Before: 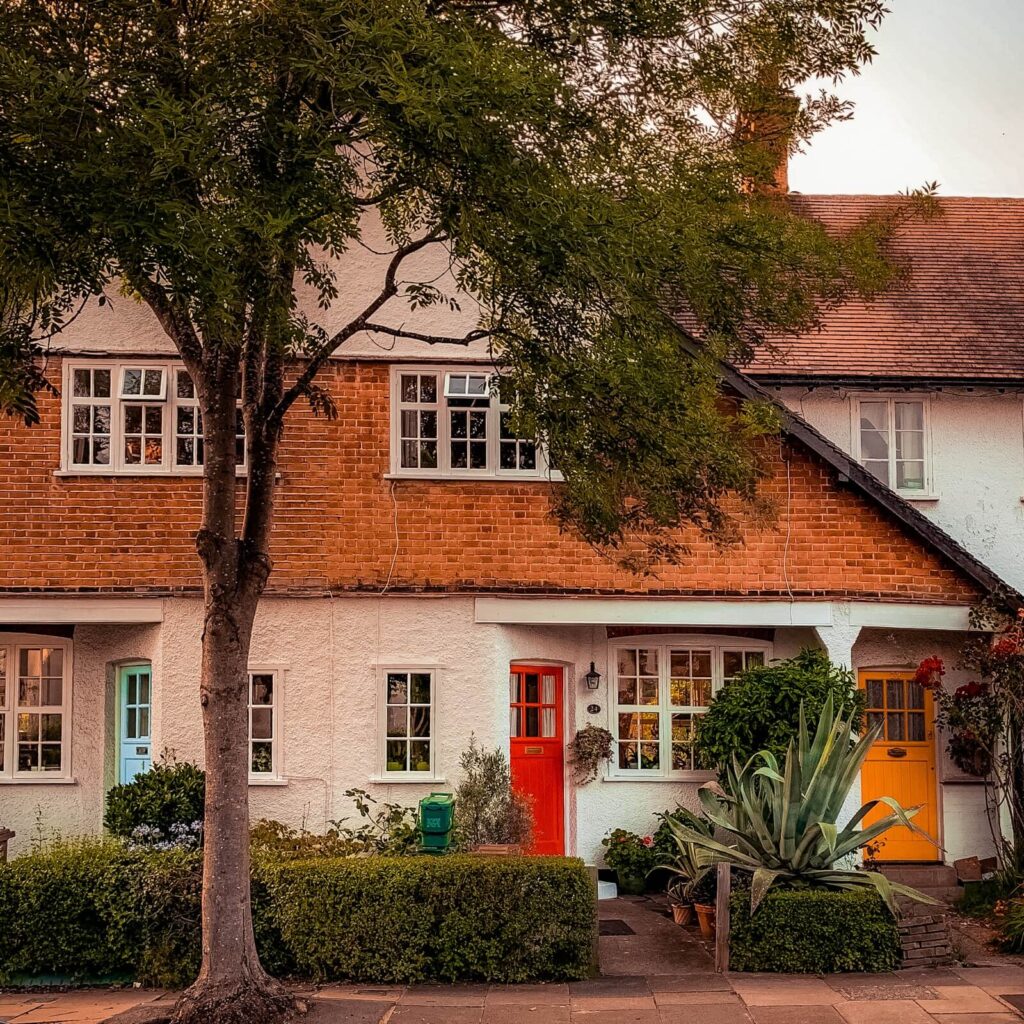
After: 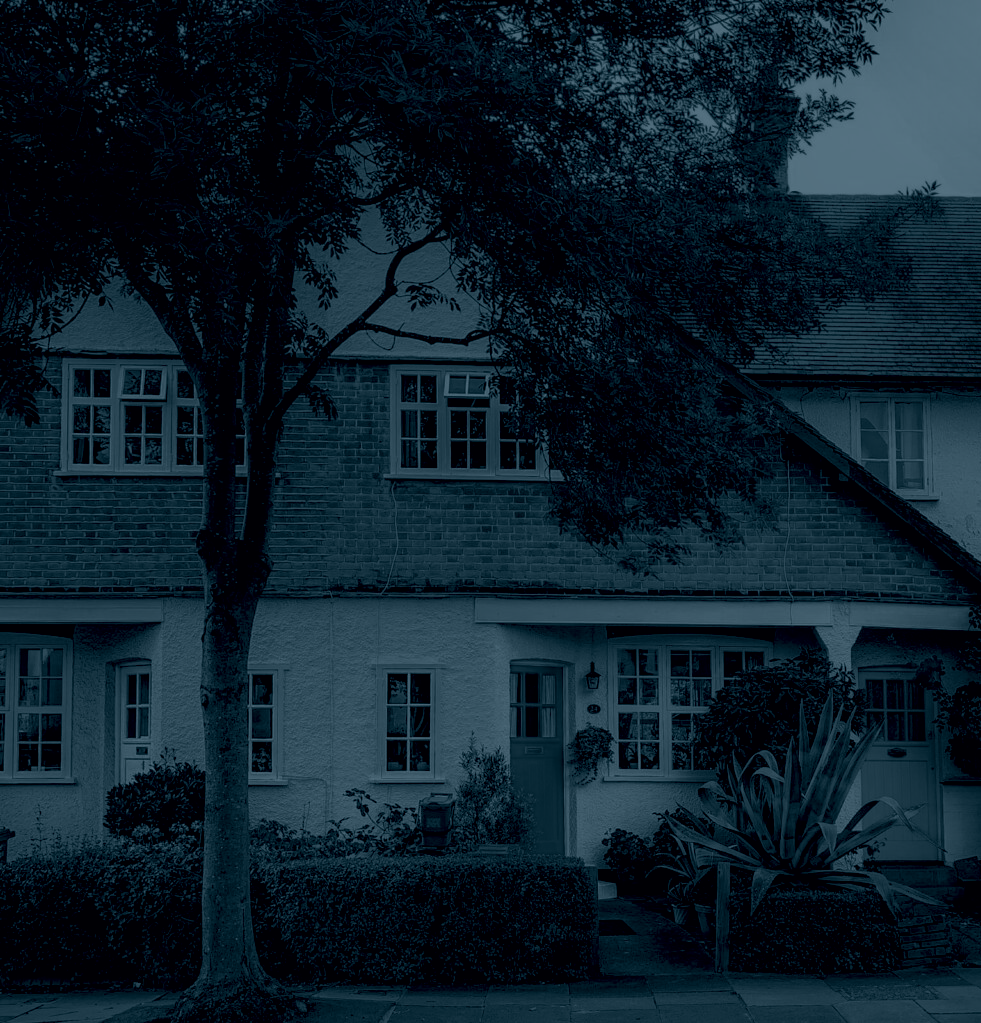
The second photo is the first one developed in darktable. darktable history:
exposure: exposure -0.242 EV, compensate highlight preservation false
crop: right 4.126%, bottom 0.031%
filmic rgb: black relative exposure -4.4 EV, white relative exposure 5 EV, threshold 3 EV, hardness 2.23, latitude 40.06%, contrast 1.15, highlights saturation mix 10%, shadows ↔ highlights balance 1.04%, preserve chrominance RGB euclidean norm (legacy), color science v4 (2020), enable highlight reconstruction true
shadows and highlights: shadows -21.3, highlights 100, soften with gaussian
white balance: red 0.98, blue 1.61
colorize: hue 194.4°, saturation 29%, source mix 61.75%, lightness 3.98%, version 1
